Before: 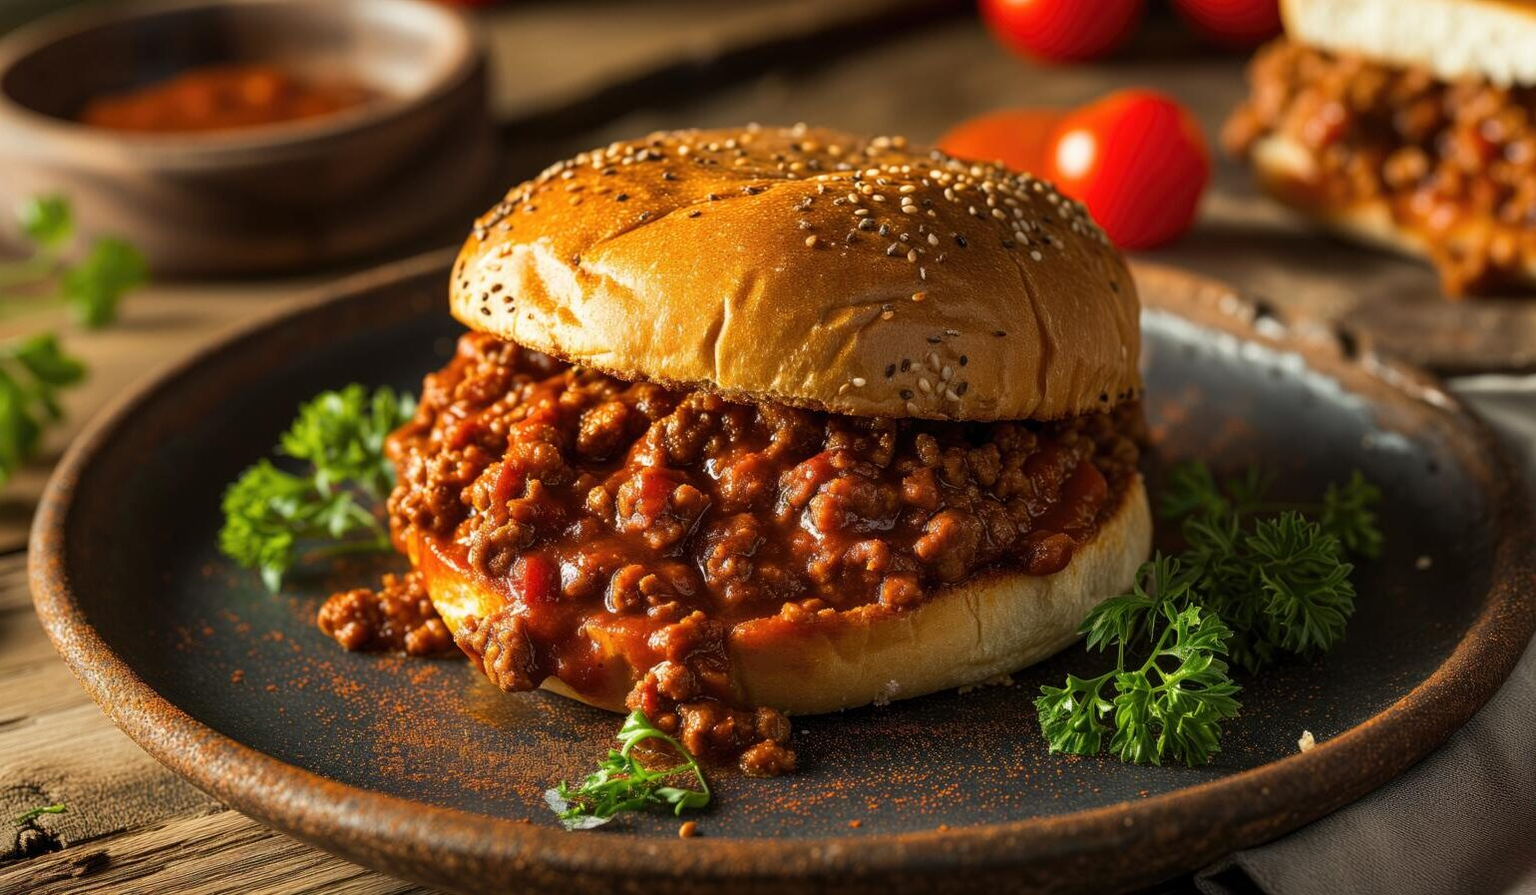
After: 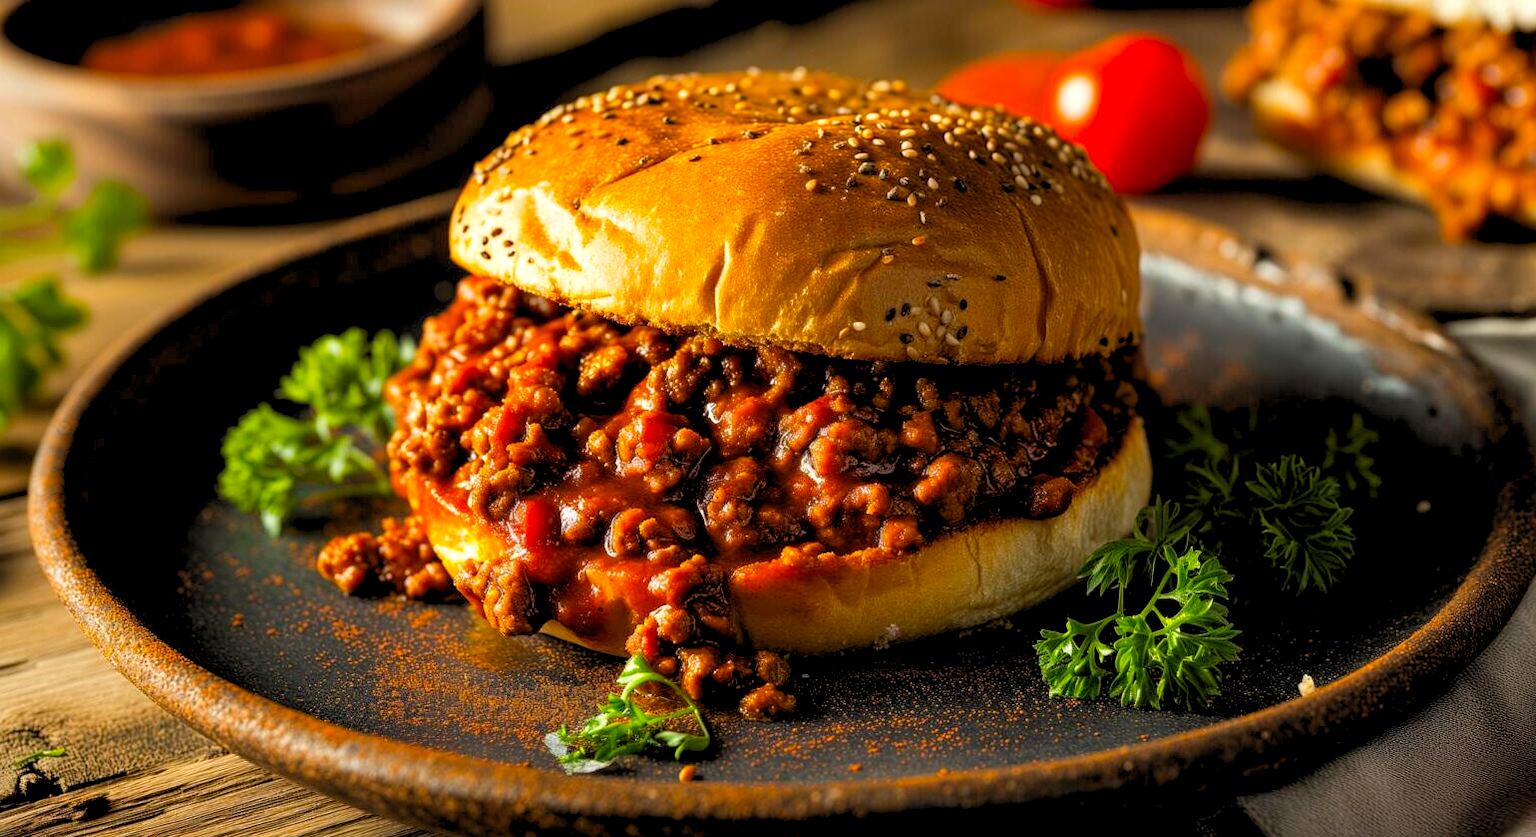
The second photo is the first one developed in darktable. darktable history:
crop and rotate: top 6.25%
rgb levels: levels [[0.013, 0.434, 0.89], [0, 0.5, 1], [0, 0.5, 1]]
color balance: output saturation 120%
